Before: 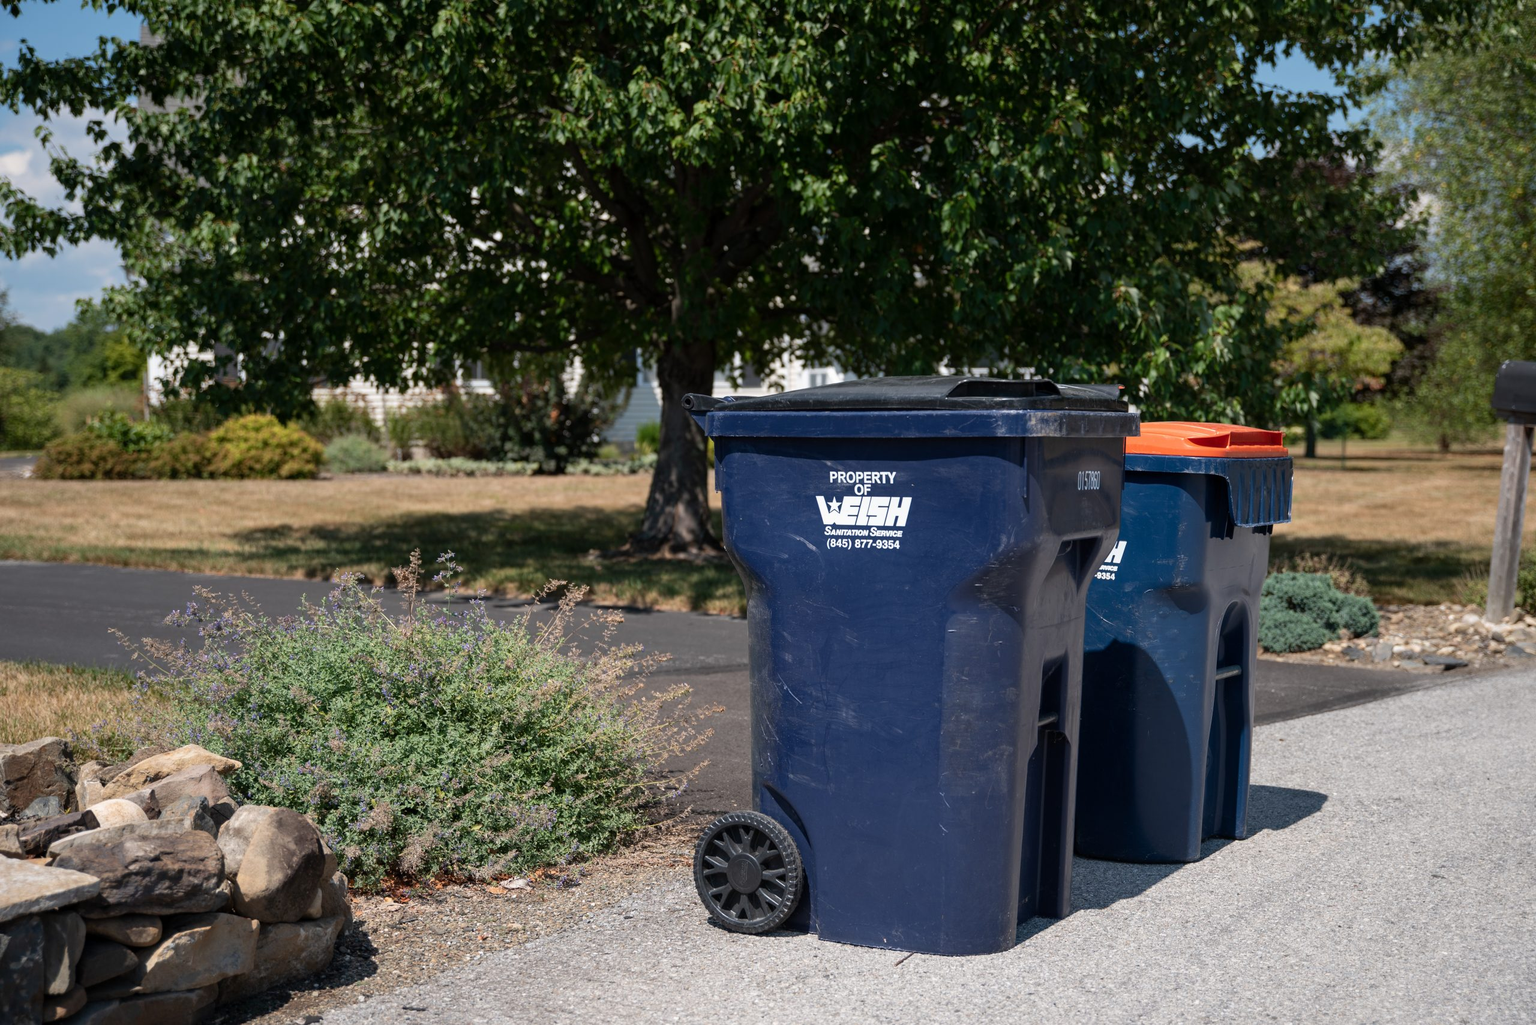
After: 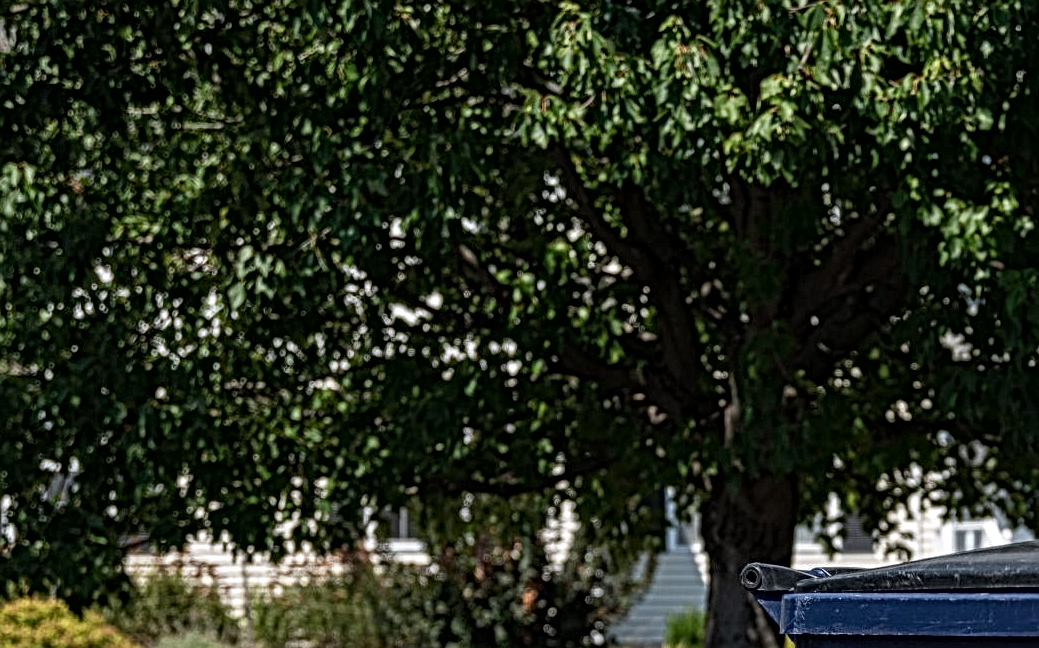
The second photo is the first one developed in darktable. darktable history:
crop: left 15.452%, top 5.459%, right 43.956%, bottom 56.62%
local contrast: mode bilateral grid, contrast 20, coarseness 3, detail 300%, midtone range 0.2
